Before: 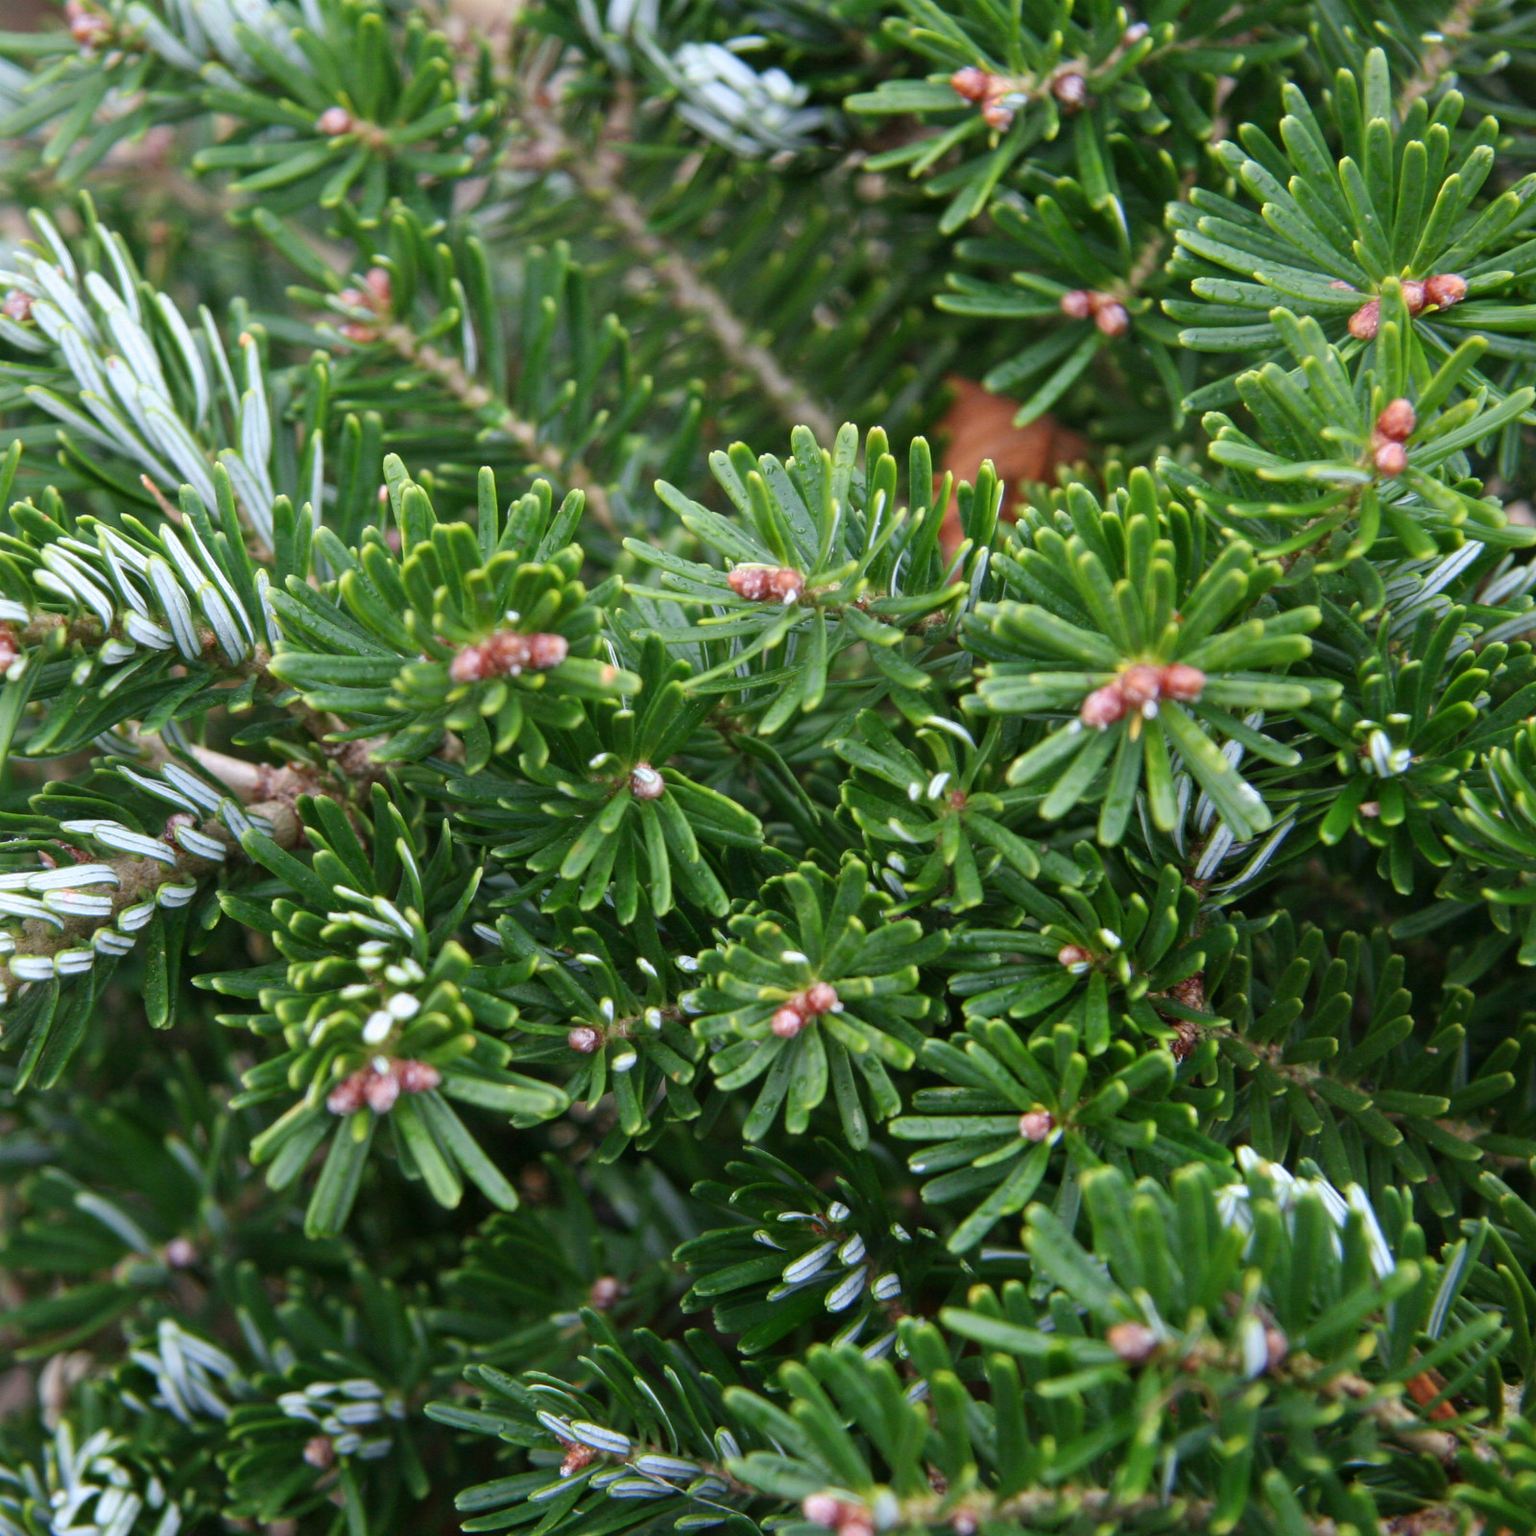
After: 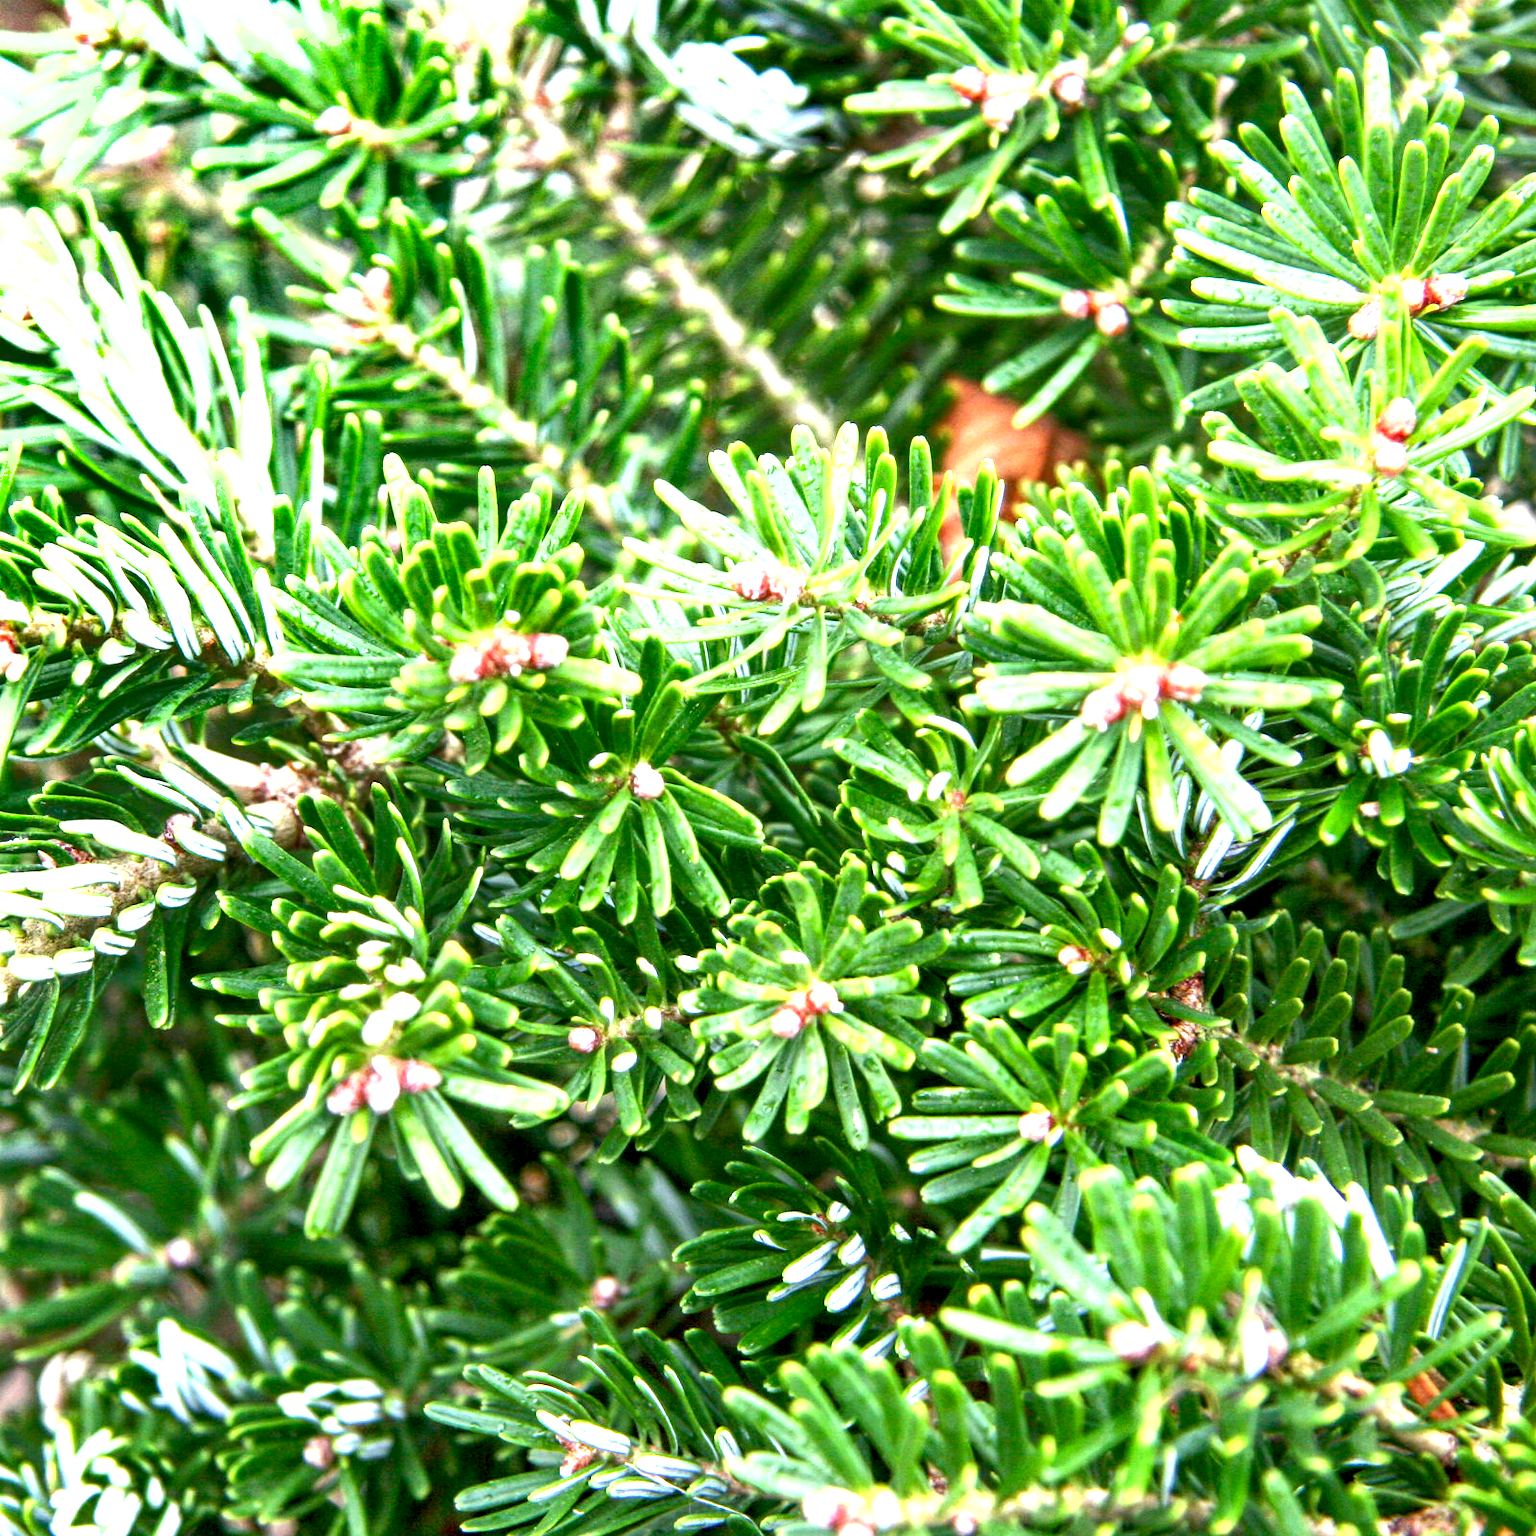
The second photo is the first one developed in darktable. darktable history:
exposure: black level correction 0.005, exposure 2.084 EV, compensate highlight preservation false
local contrast: detail 130%
shadows and highlights: radius 337.17, shadows 29.01, soften with gaussian
